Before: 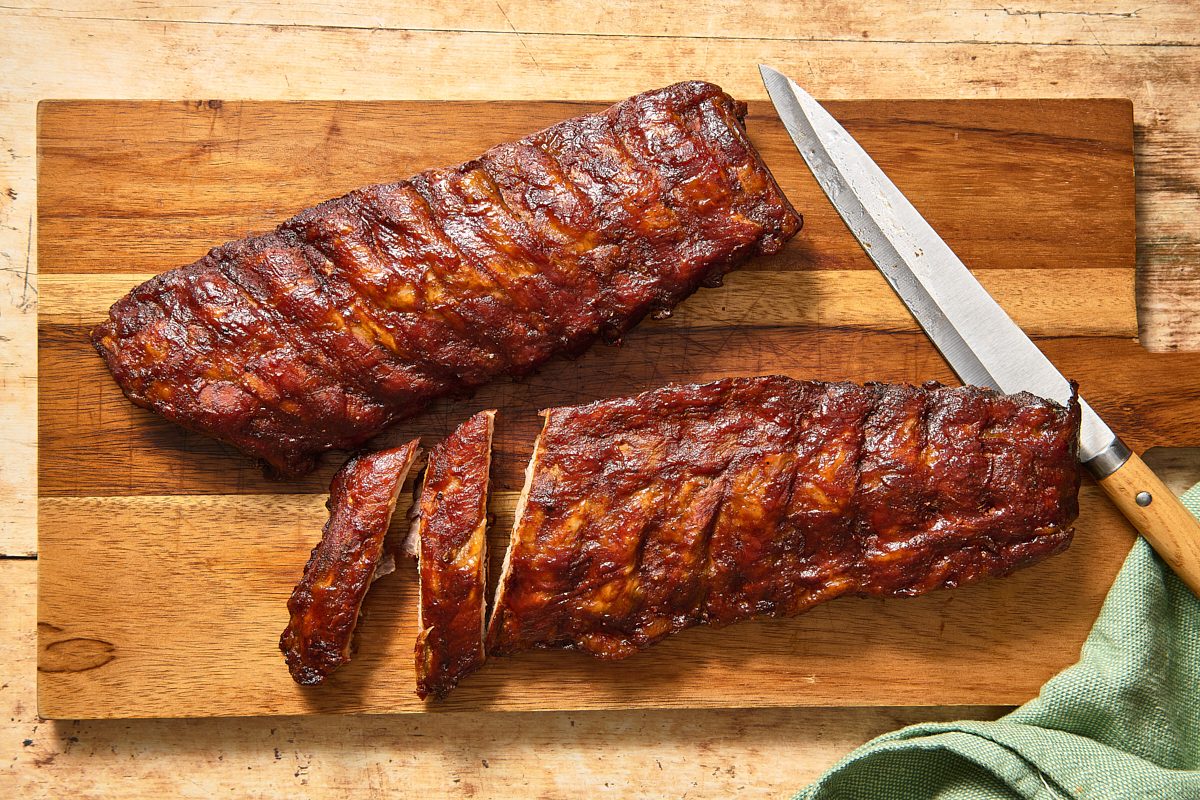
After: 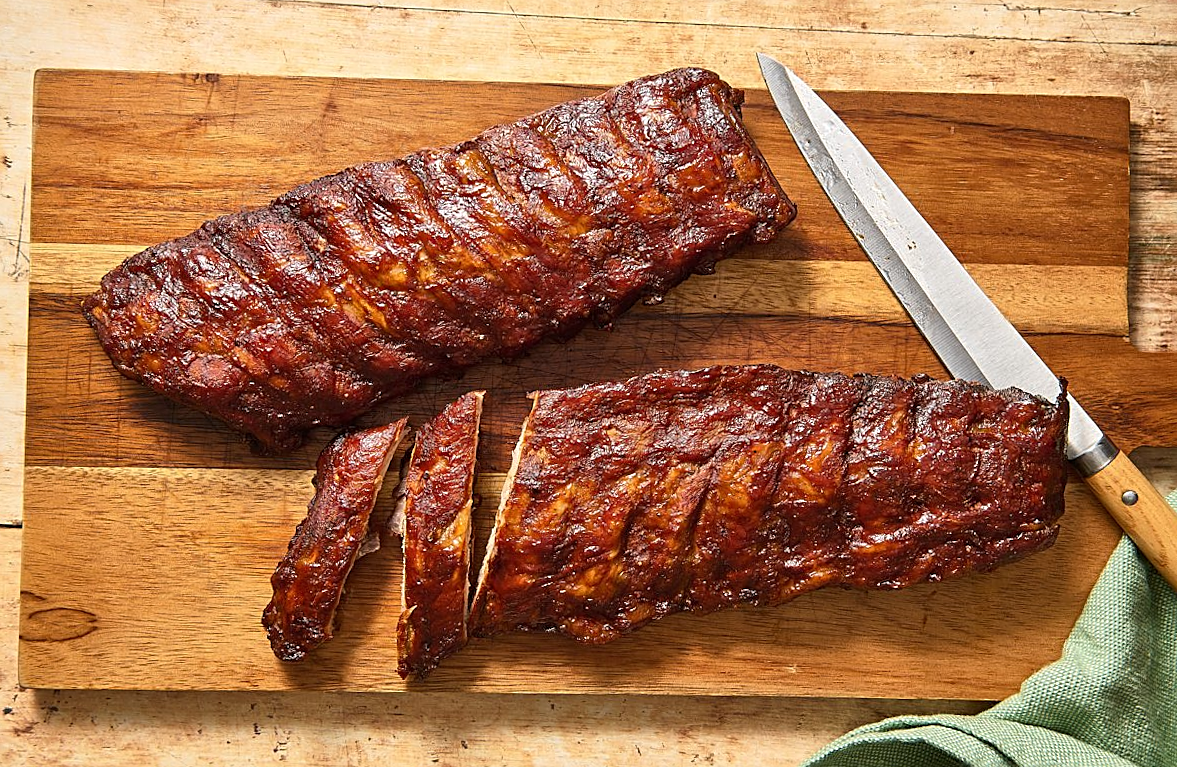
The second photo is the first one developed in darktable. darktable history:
rotate and perspective: rotation 1.57°, crop left 0.018, crop right 0.982, crop top 0.039, crop bottom 0.961
sharpen: on, module defaults
